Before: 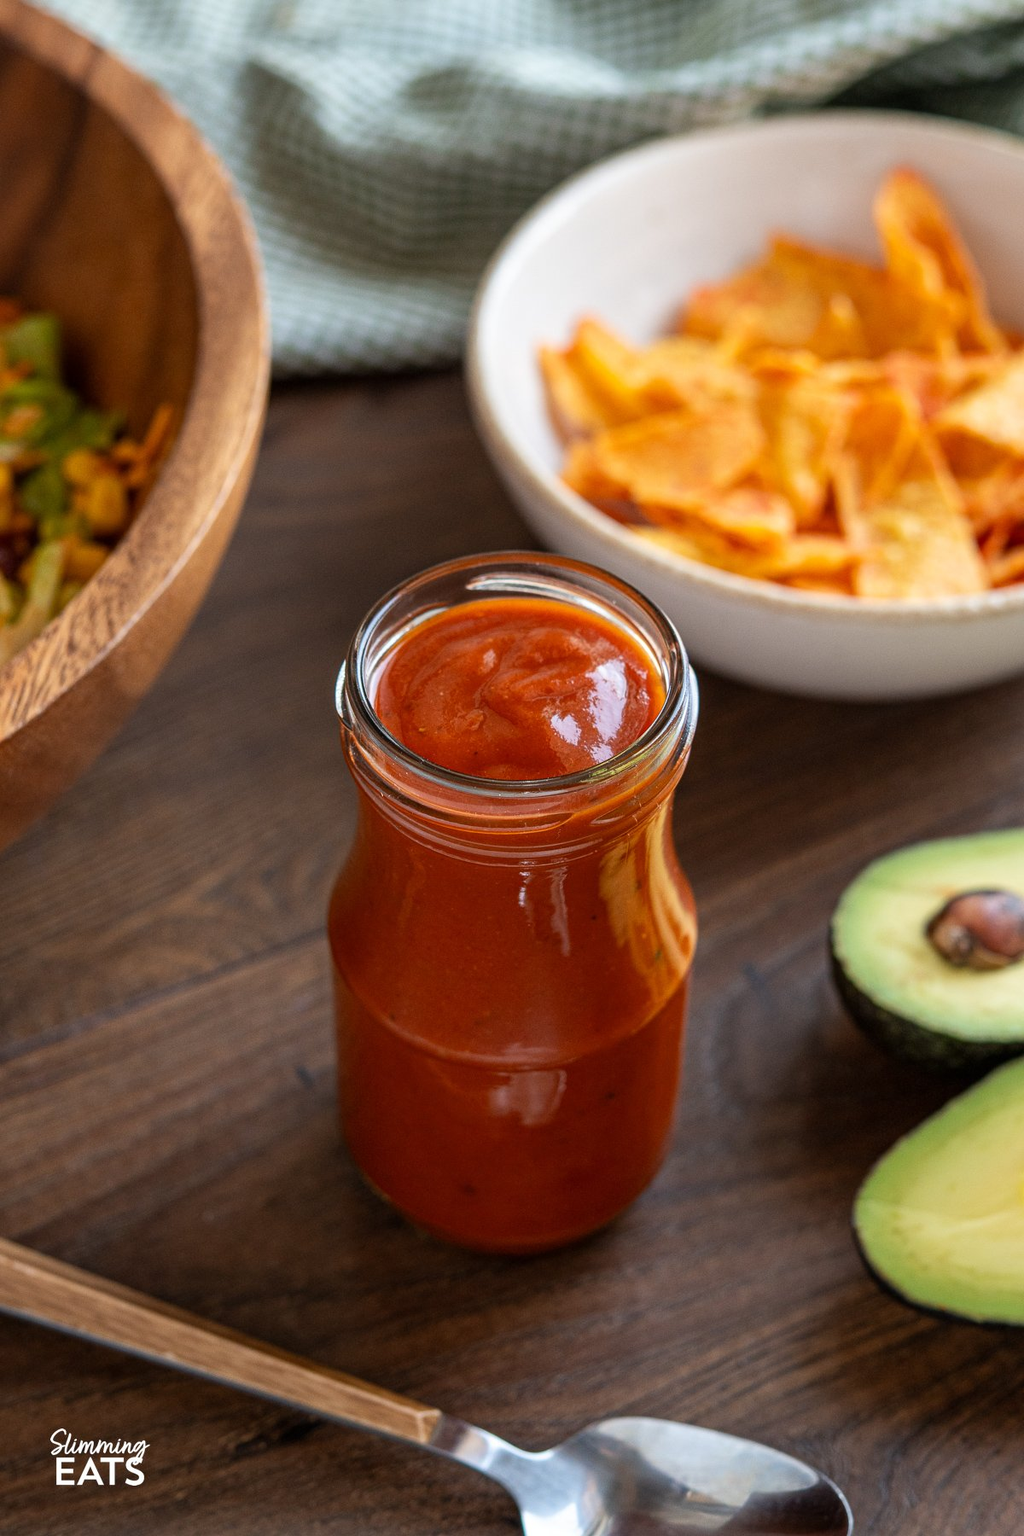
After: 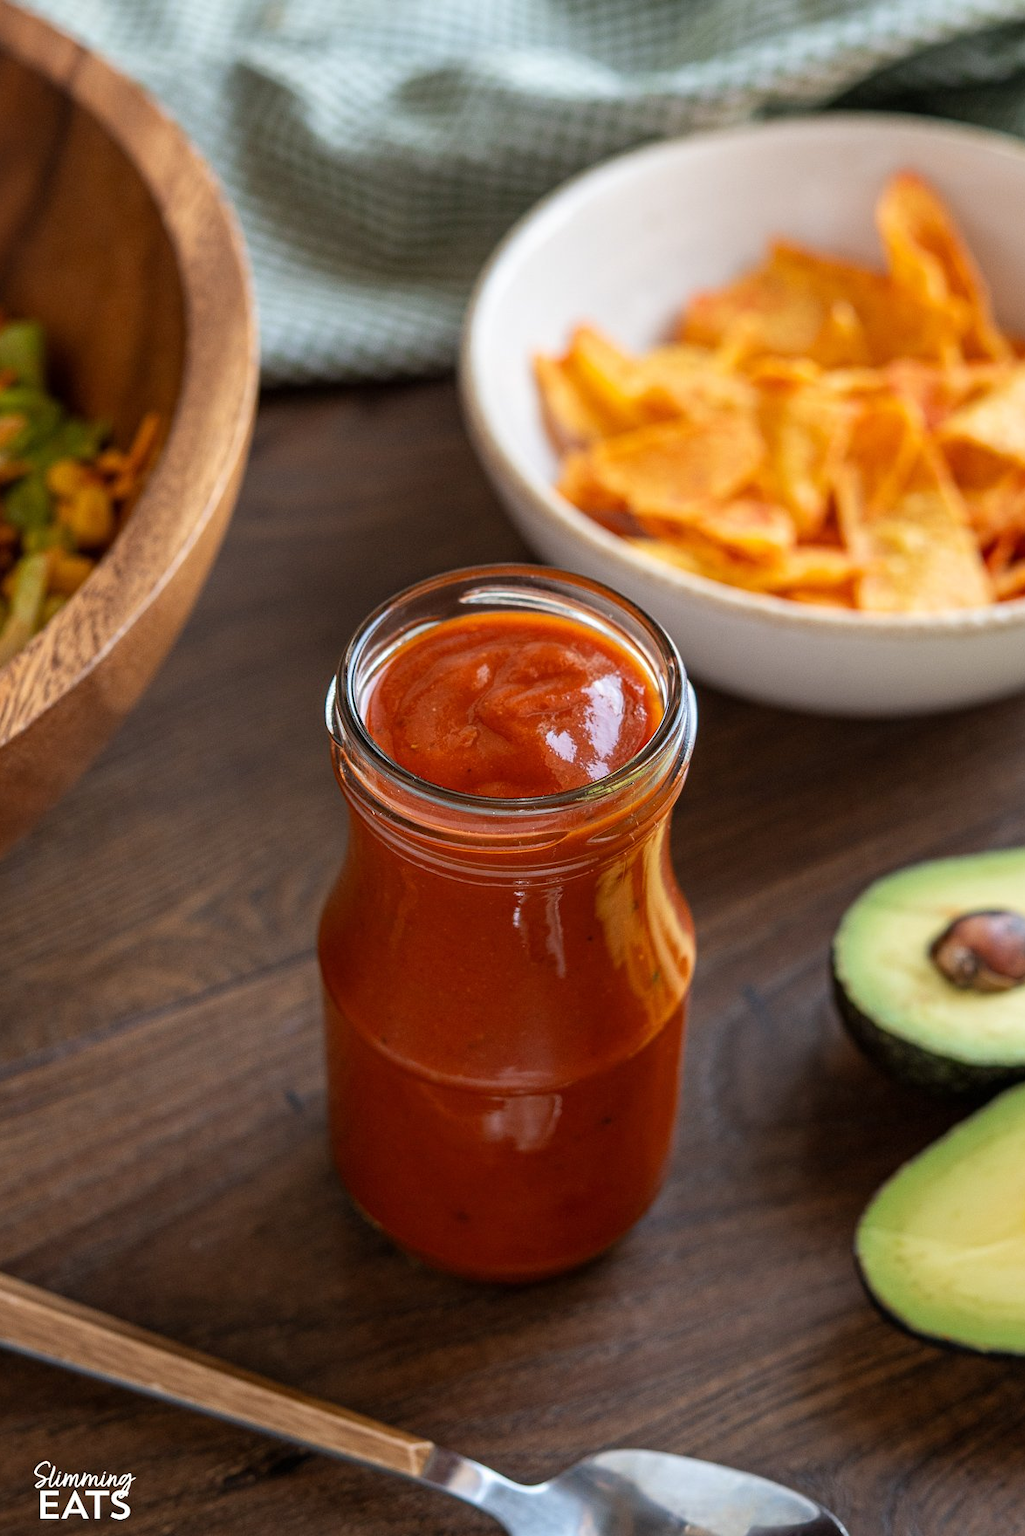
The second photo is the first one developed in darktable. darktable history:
crop: left 1.74%, right 0.286%, bottom 1.5%
